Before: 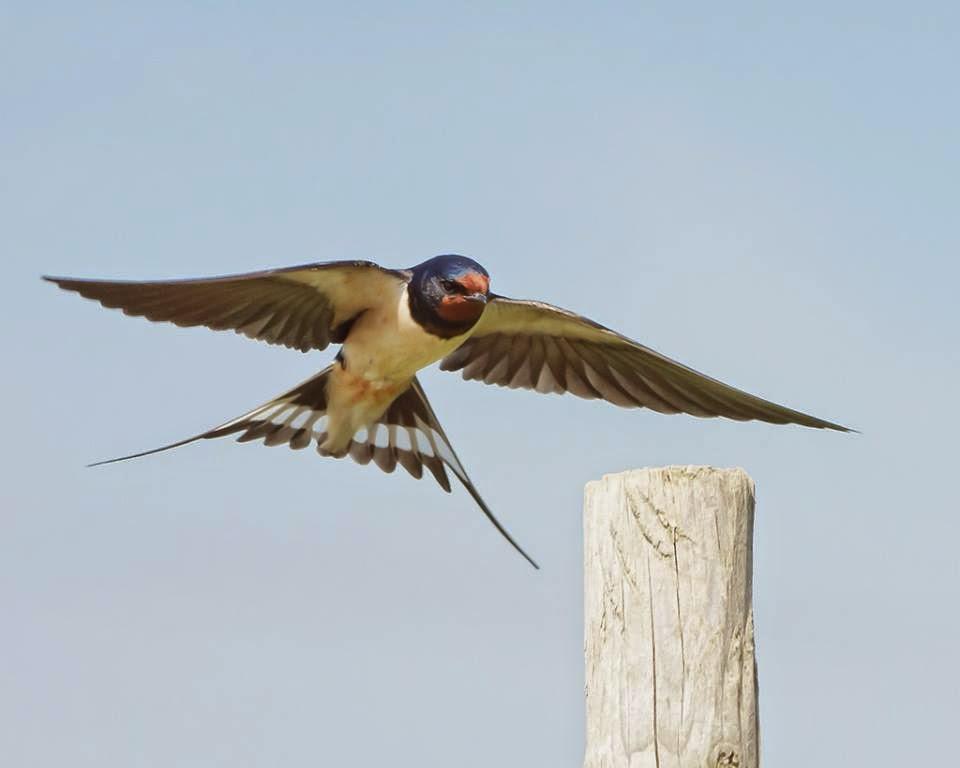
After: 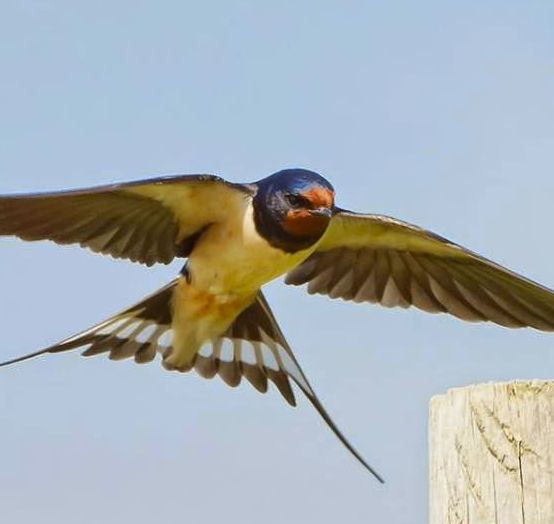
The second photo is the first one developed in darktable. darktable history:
crop: left 16.202%, top 11.208%, right 26.045%, bottom 20.557%
color correction: saturation 1.32
color contrast: green-magenta contrast 0.8, blue-yellow contrast 1.1, unbound 0
